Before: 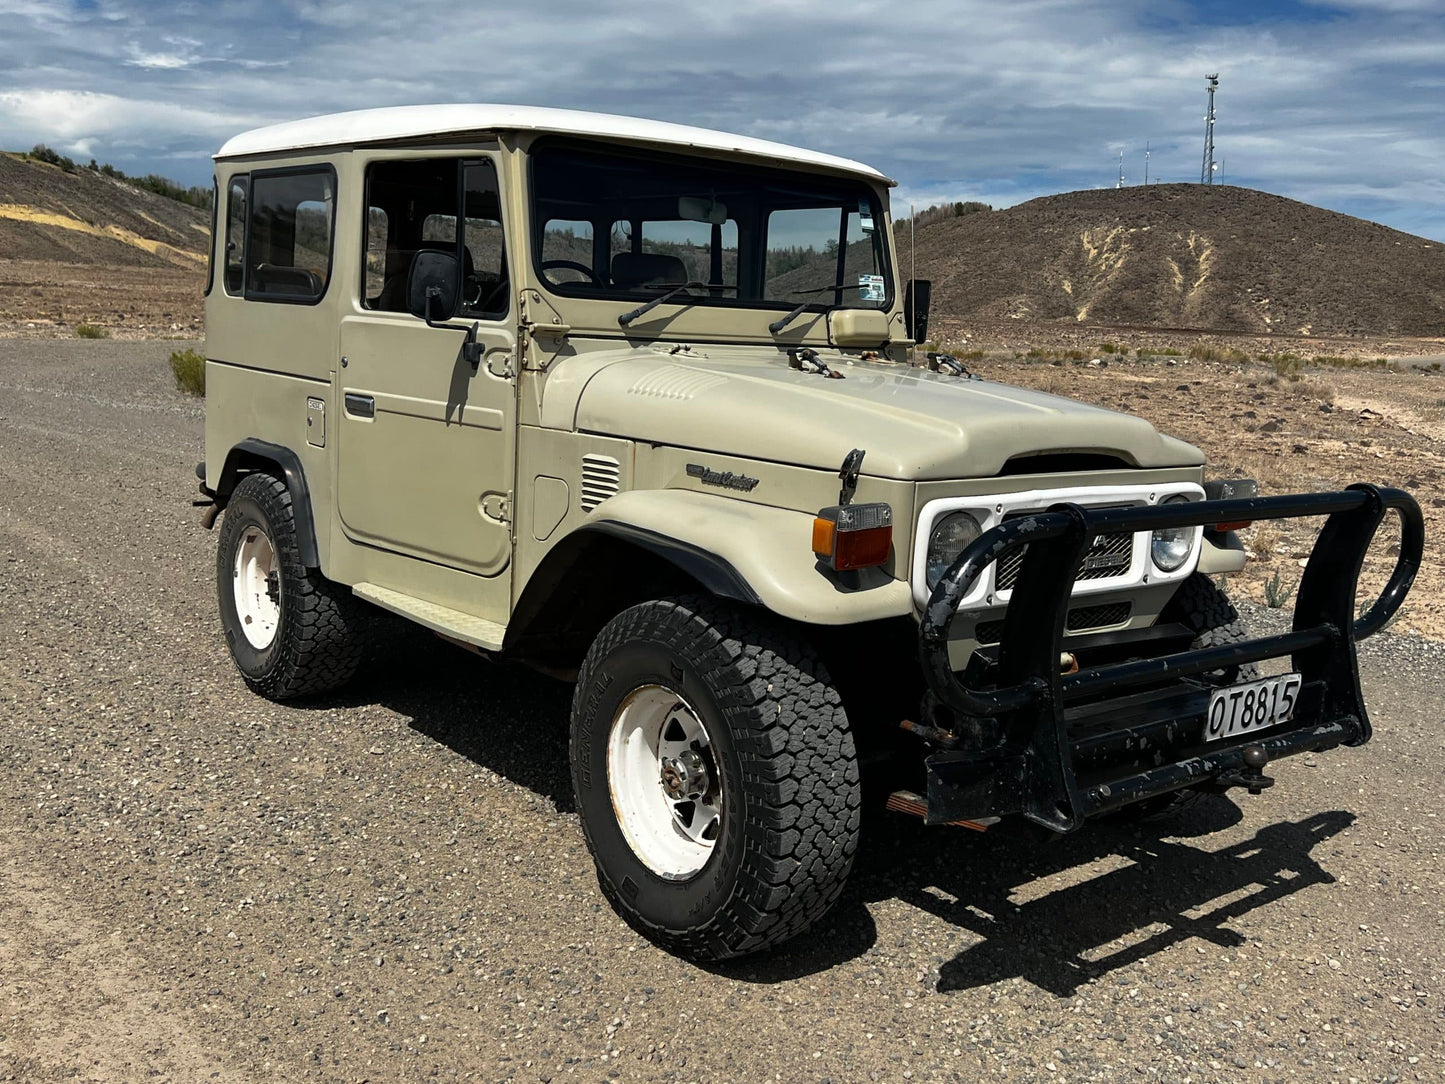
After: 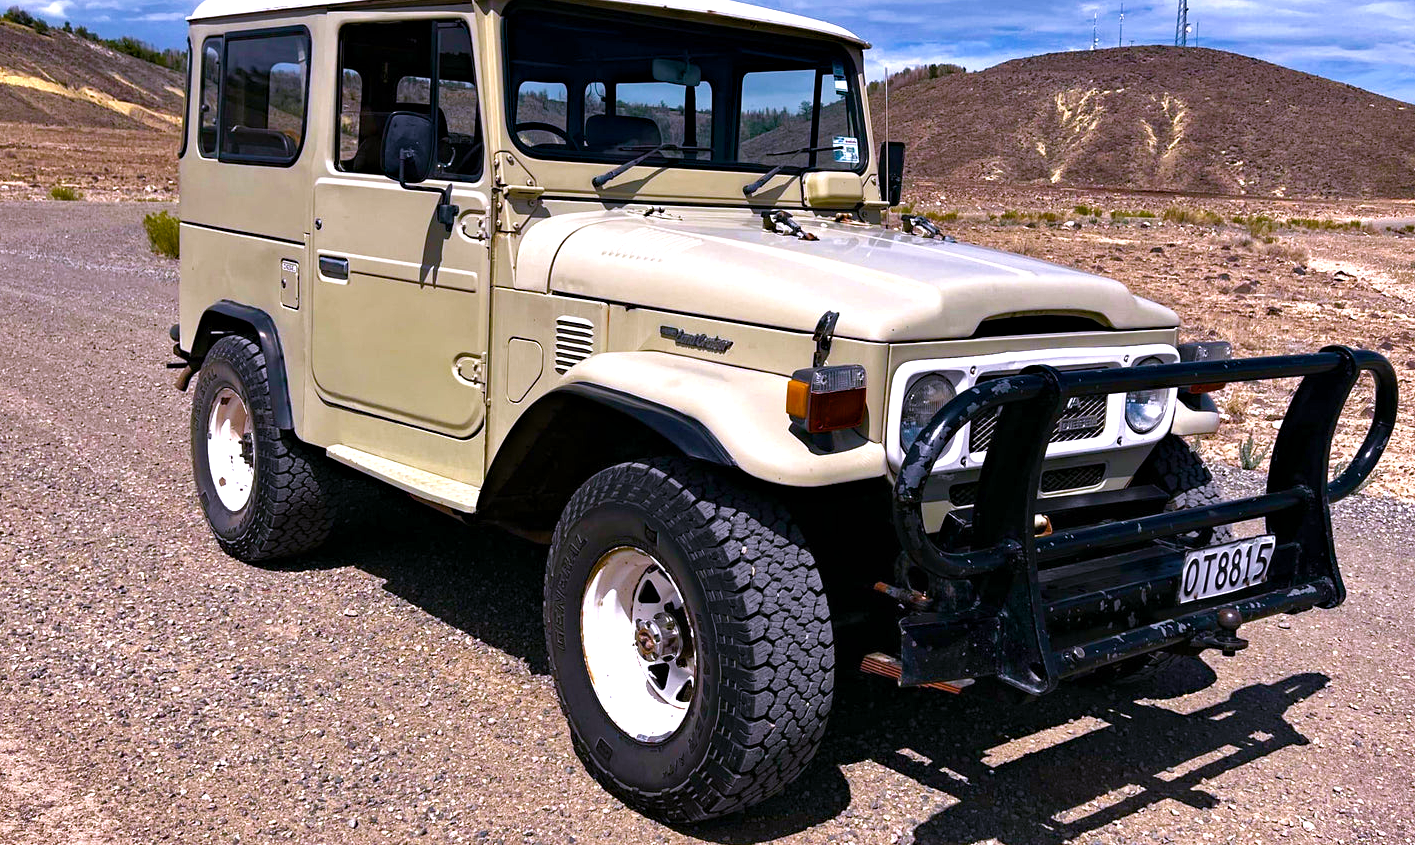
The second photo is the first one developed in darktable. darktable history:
color balance rgb: linear chroma grading › shadows -2.2%, linear chroma grading › highlights -15%, linear chroma grading › global chroma -10%, linear chroma grading › mid-tones -10%, perceptual saturation grading › global saturation 45%, perceptual saturation grading › highlights -50%, perceptual saturation grading › shadows 30%, perceptual brilliance grading › global brilliance 18%, global vibrance 45%
contrast brightness saturation: saturation -0.1
velvia: on, module defaults
crop and rotate: left 1.814%, top 12.818%, right 0.25%, bottom 9.225%
shadows and highlights: shadows 25, highlights -48, soften with gaussian
haze removal: compatibility mode true, adaptive false
levels: mode automatic, black 0.023%, white 99.97%, levels [0.062, 0.494, 0.925]
white balance: red 1.042, blue 1.17
